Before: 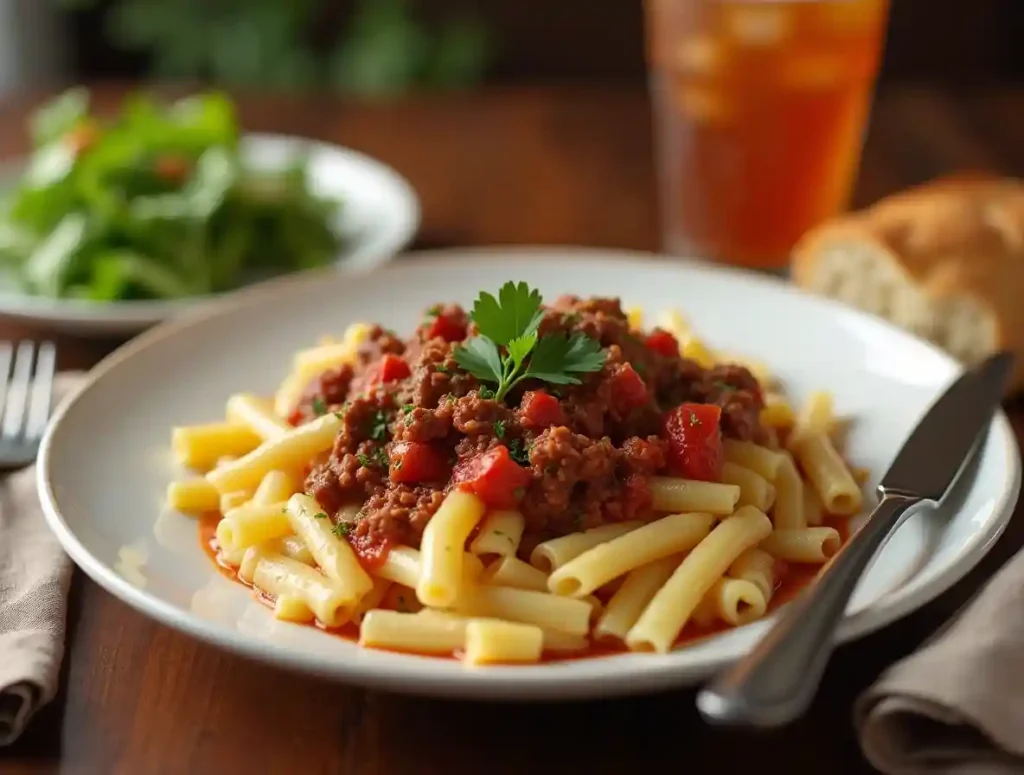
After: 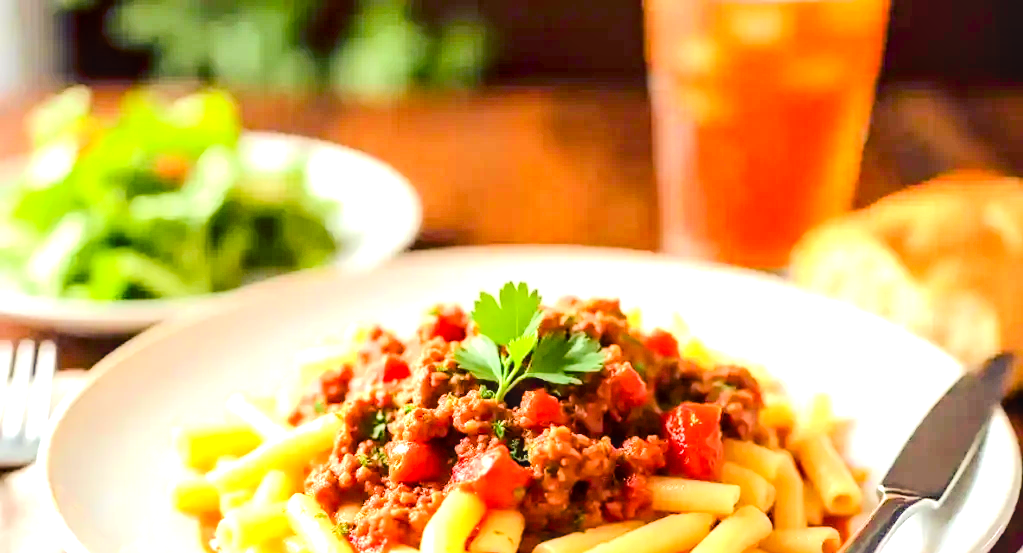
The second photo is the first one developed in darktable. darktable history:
exposure: black level correction 0, exposure 1.199 EV, compensate exposure bias true, compensate highlight preservation false
color balance rgb: shadows lift › luminance -41.031%, shadows lift › chroma 14.425%, shadows lift › hue 258.36°, power › chroma 0.69%, power › hue 60°, global offset › luminance -0.201%, global offset › chroma 0.262%, perceptual saturation grading › global saturation 0.662%, perceptual saturation grading › mid-tones 6.071%, perceptual saturation grading › shadows 72.429%, perceptual brilliance grading › global brilliance 2.68%
crop: right 0%, bottom 28.63%
tone equalizer: -7 EV 0.146 EV, -6 EV 0.569 EV, -5 EV 1.19 EV, -4 EV 1.35 EV, -3 EV 1.15 EV, -2 EV 0.6 EV, -1 EV 0.147 EV, edges refinement/feathering 500, mask exposure compensation -1.57 EV, preserve details no
local contrast: on, module defaults
contrast brightness saturation: contrast 0.136
